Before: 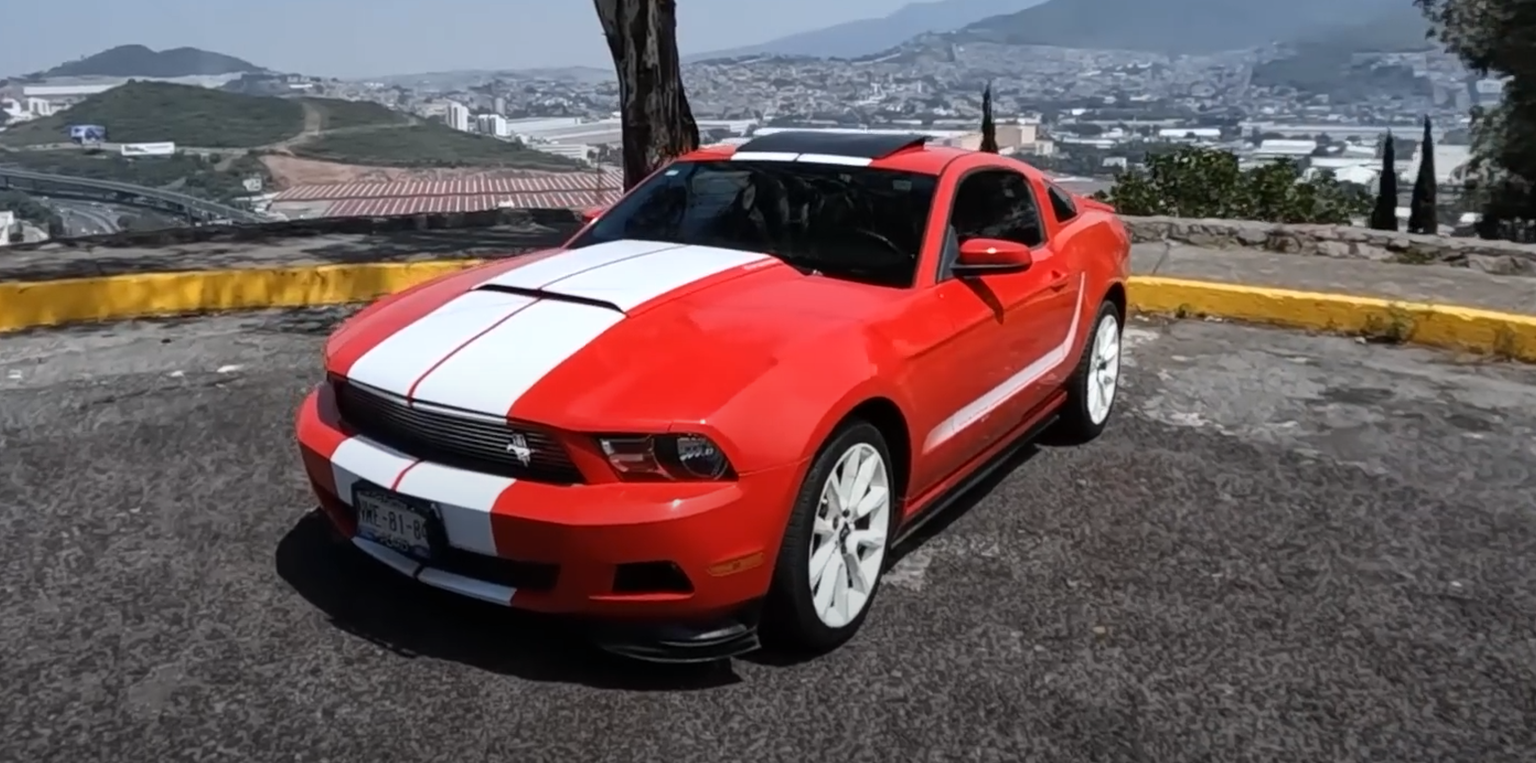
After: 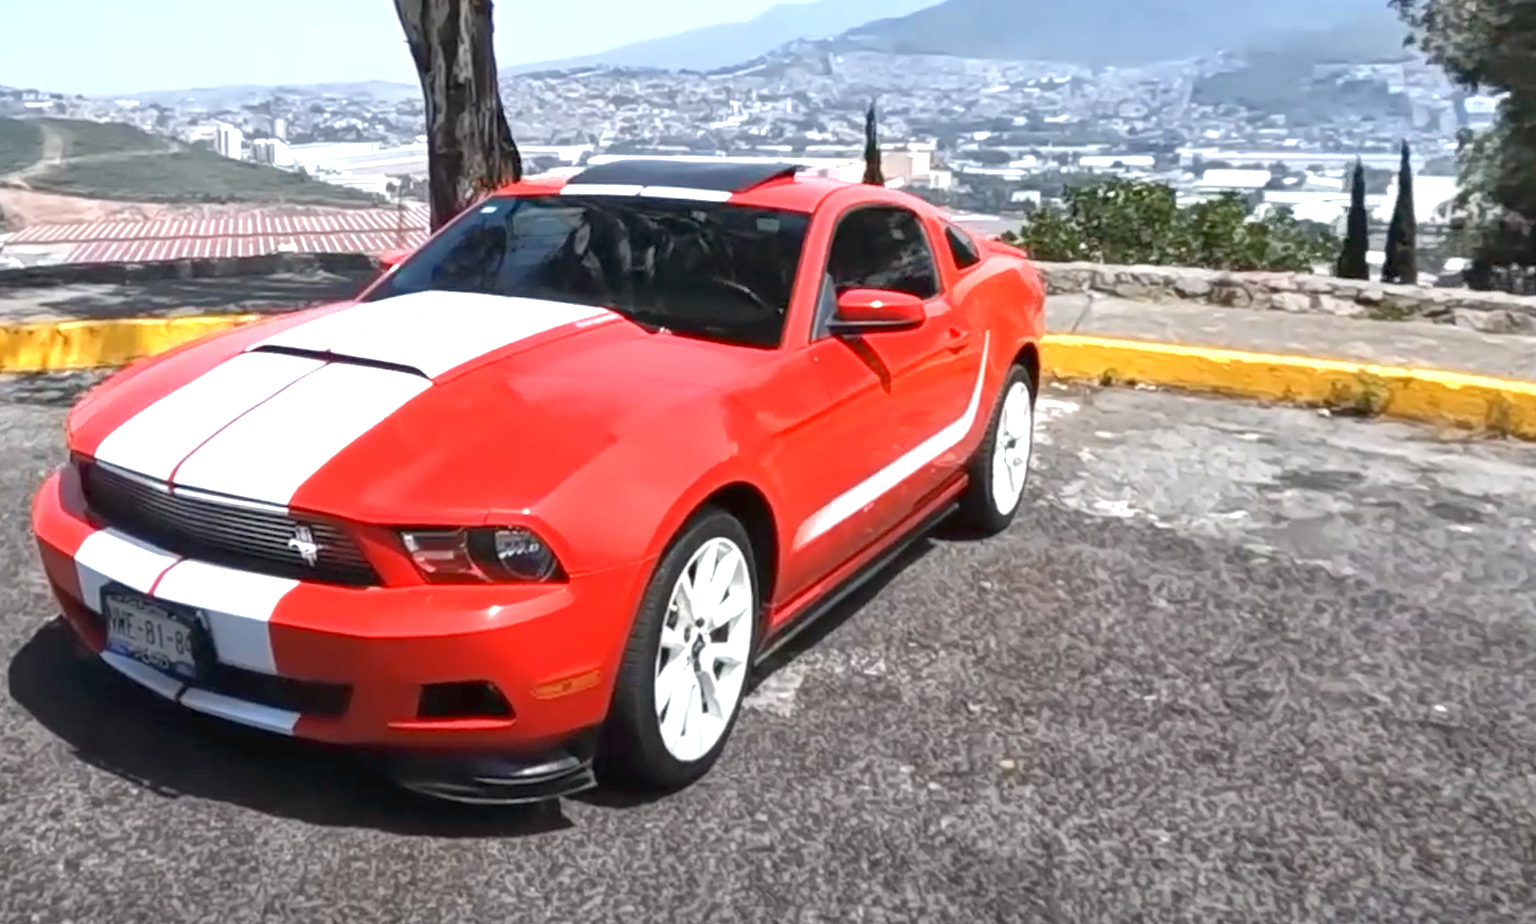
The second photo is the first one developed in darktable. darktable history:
exposure: black level correction 0, exposure 1.192 EV, compensate highlight preservation false
tone equalizer: -8 EV 0.98 EV, -7 EV 0.971 EV, -6 EV 1.01 EV, -5 EV 0.98 EV, -4 EV 1 EV, -3 EV 0.742 EV, -2 EV 0.488 EV, -1 EV 0.27 EV
crop: left 17.535%, bottom 0.05%
